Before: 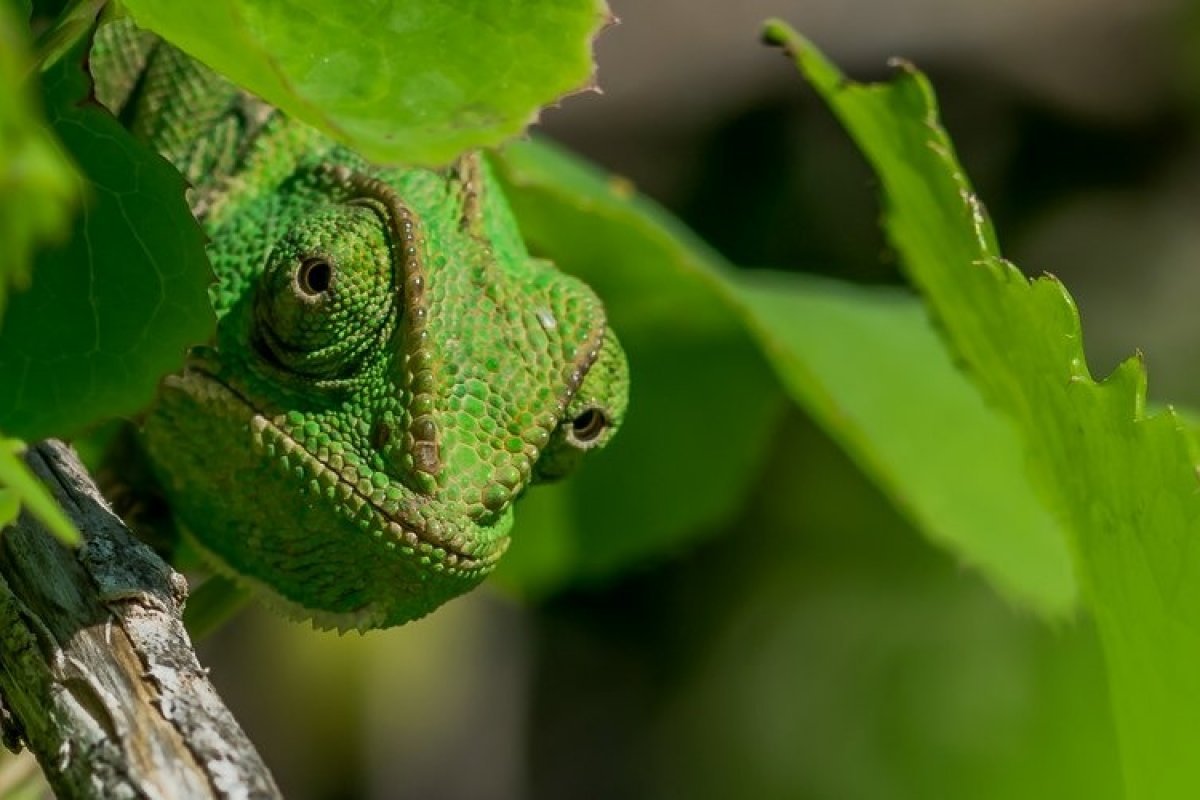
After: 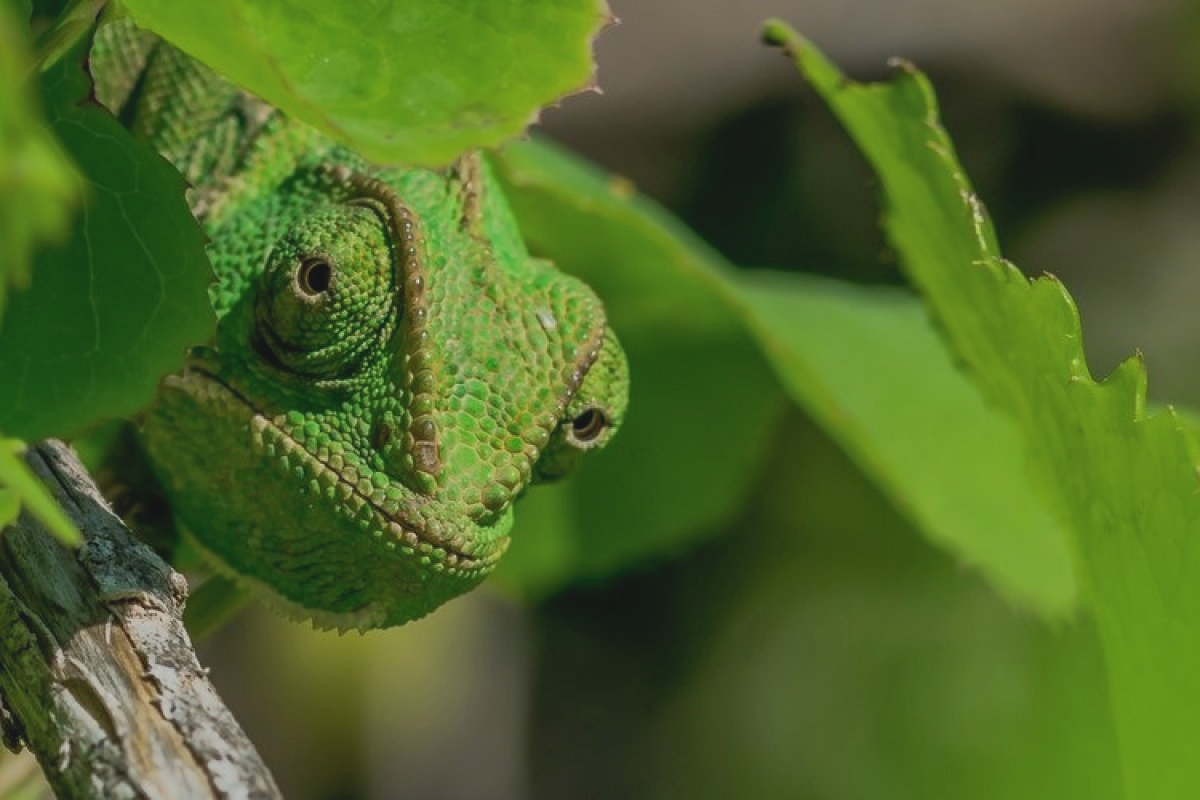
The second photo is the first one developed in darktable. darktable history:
contrast brightness saturation: contrast -0.1, saturation -0.1
white balance: emerald 1
shadows and highlights: shadows 40, highlights -60
